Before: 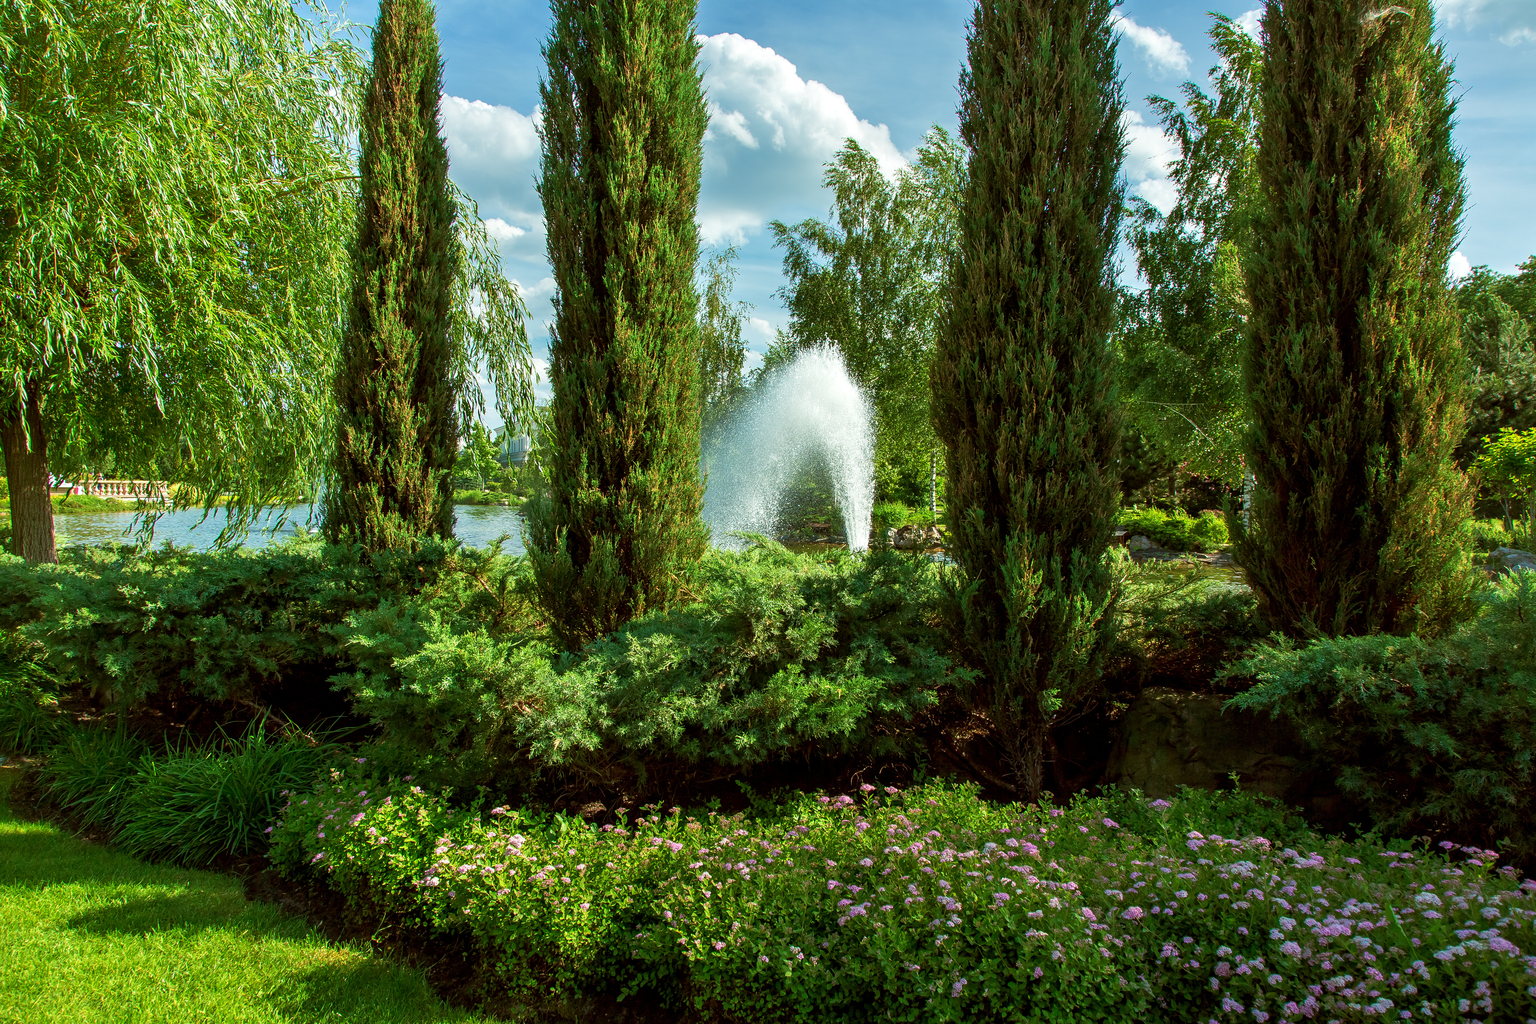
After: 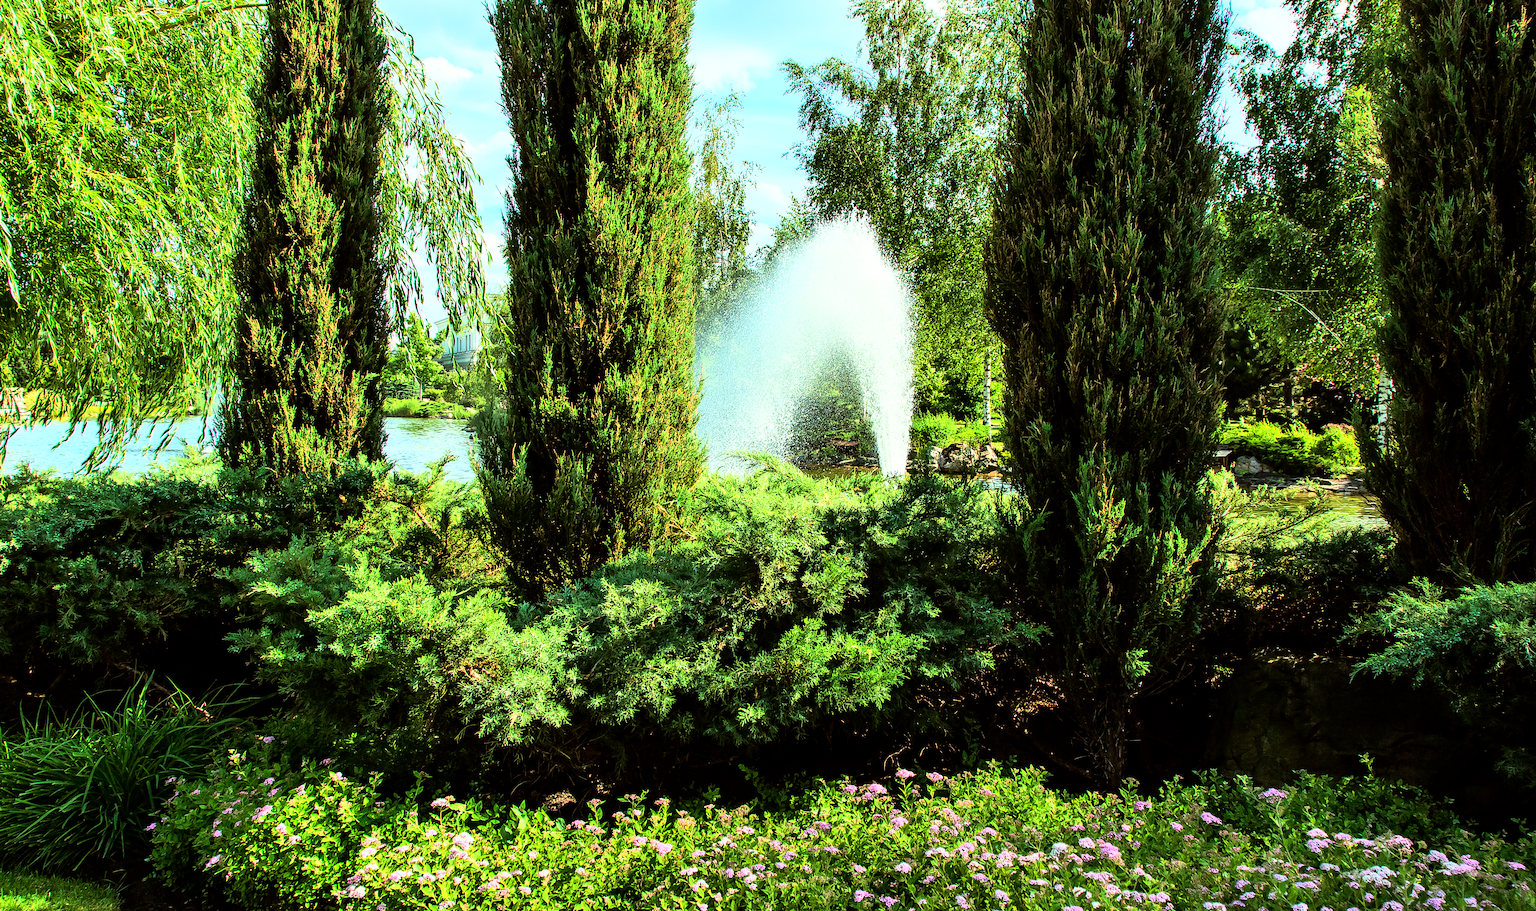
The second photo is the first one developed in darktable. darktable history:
rgb curve: curves: ch0 [(0, 0) (0.21, 0.15) (0.24, 0.21) (0.5, 0.75) (0.75, 0.96) (0.89, 0.99) (1, 1)]; ch1 [(0, 0.02) (0.21, 0.13) (0.25, 0.2) (0.5, 0.67) (0.75, 0.9) (0.89, 0.97) (1, 1)]; ch2 [(0, 0.02) (0.21, 0.13) (0.25, 0.2) (0.5, 0.67) (0.75, 0.9) (0.89, 0.97) (1, 1)], compensate middle gray true
crop: left 9.712%, top 16.928%, right 10.845%, bottom 12.332%
